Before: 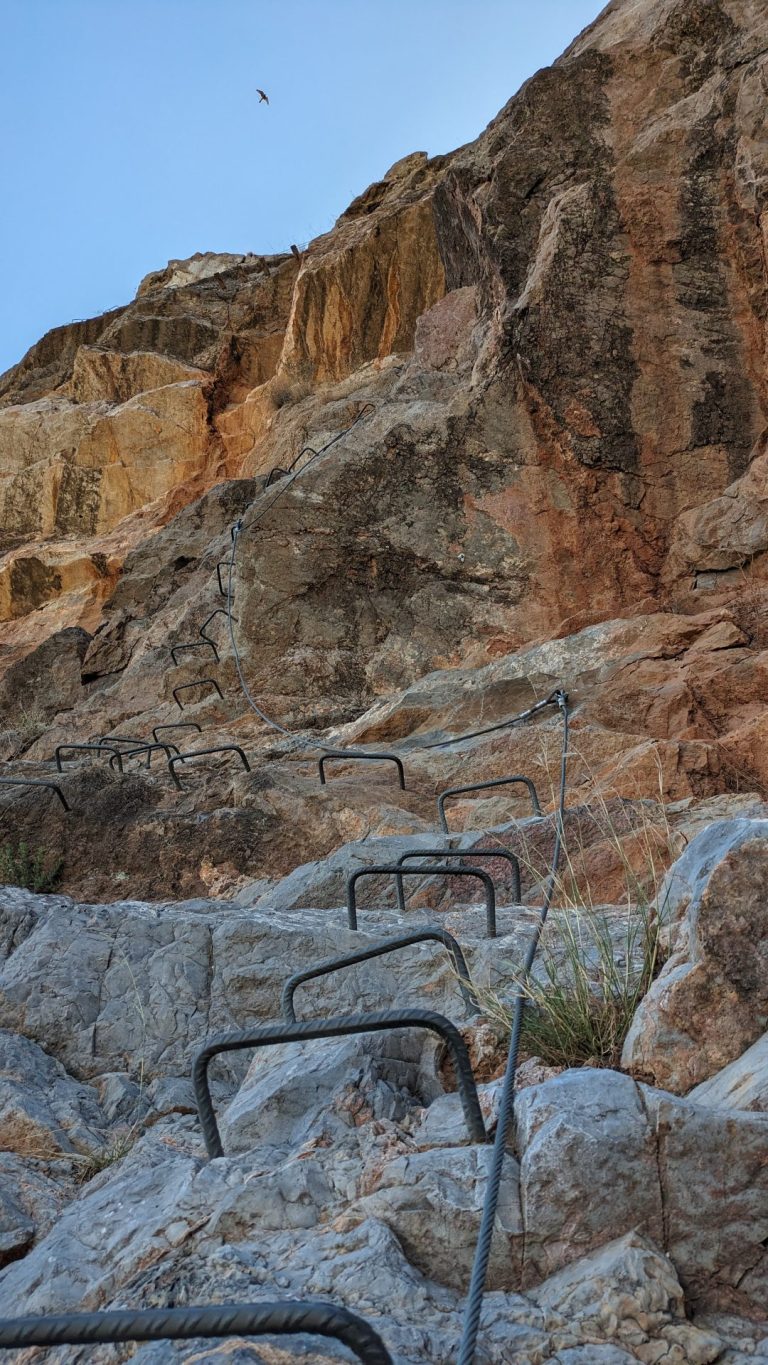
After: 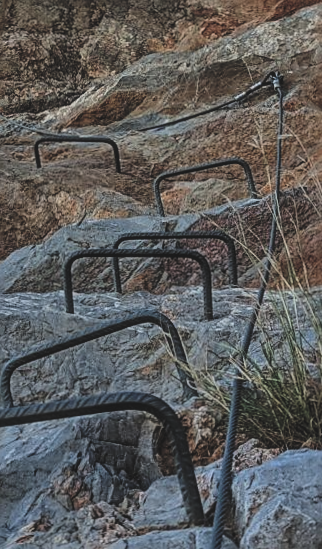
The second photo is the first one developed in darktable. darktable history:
sharpen: amount 0.575
filmic rgb: black relative exposure -7.32 EV, white relative exposure 5.09 EV, hardness 3.2
local contrast: on, module defaults
rgb curve: curves: ch0 [(0, 0.186) (0.314, 0.284) (0.775, 0.708) (1, 1)], compensate middle gray true, preserve colors none
shadows and highlights: radius 125.46, shadows 30.51, highlights -30.51, low approximation 0.01, soften with gaussian
rotate and perspective: rotation -0.45°, automatic cropping original format, crop left 0.008, crop right 0.992, crop top 0.012, crop bottom 0.988
crop: left 37.221%, top 45.169%, right 20.63%, bottom 13.777%
